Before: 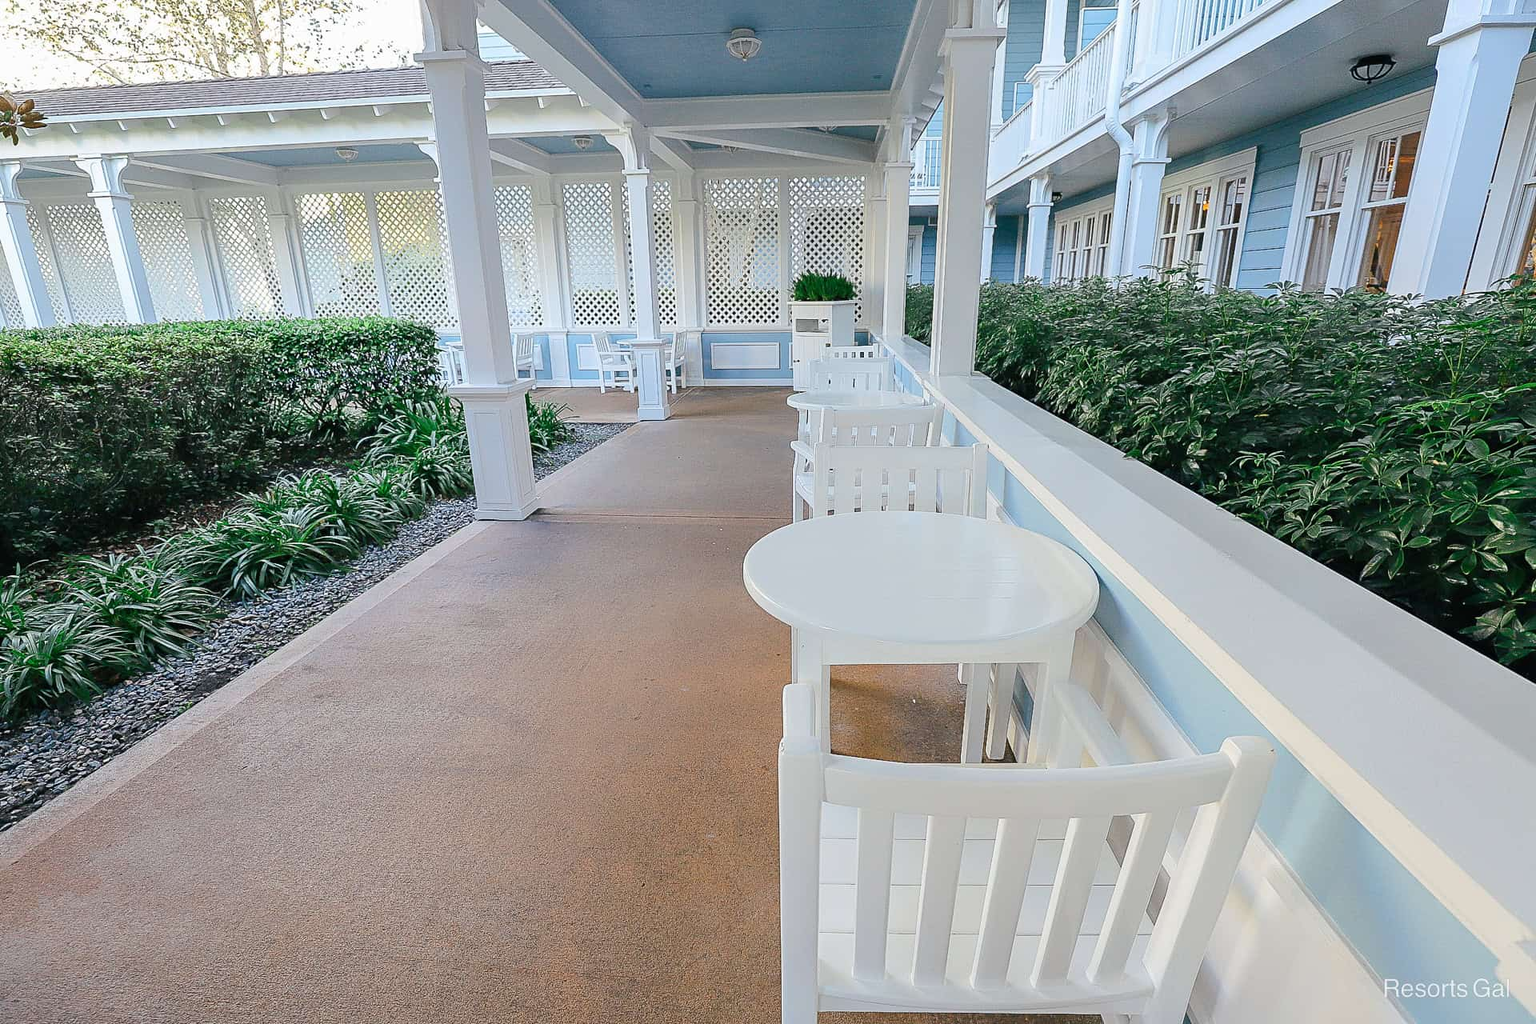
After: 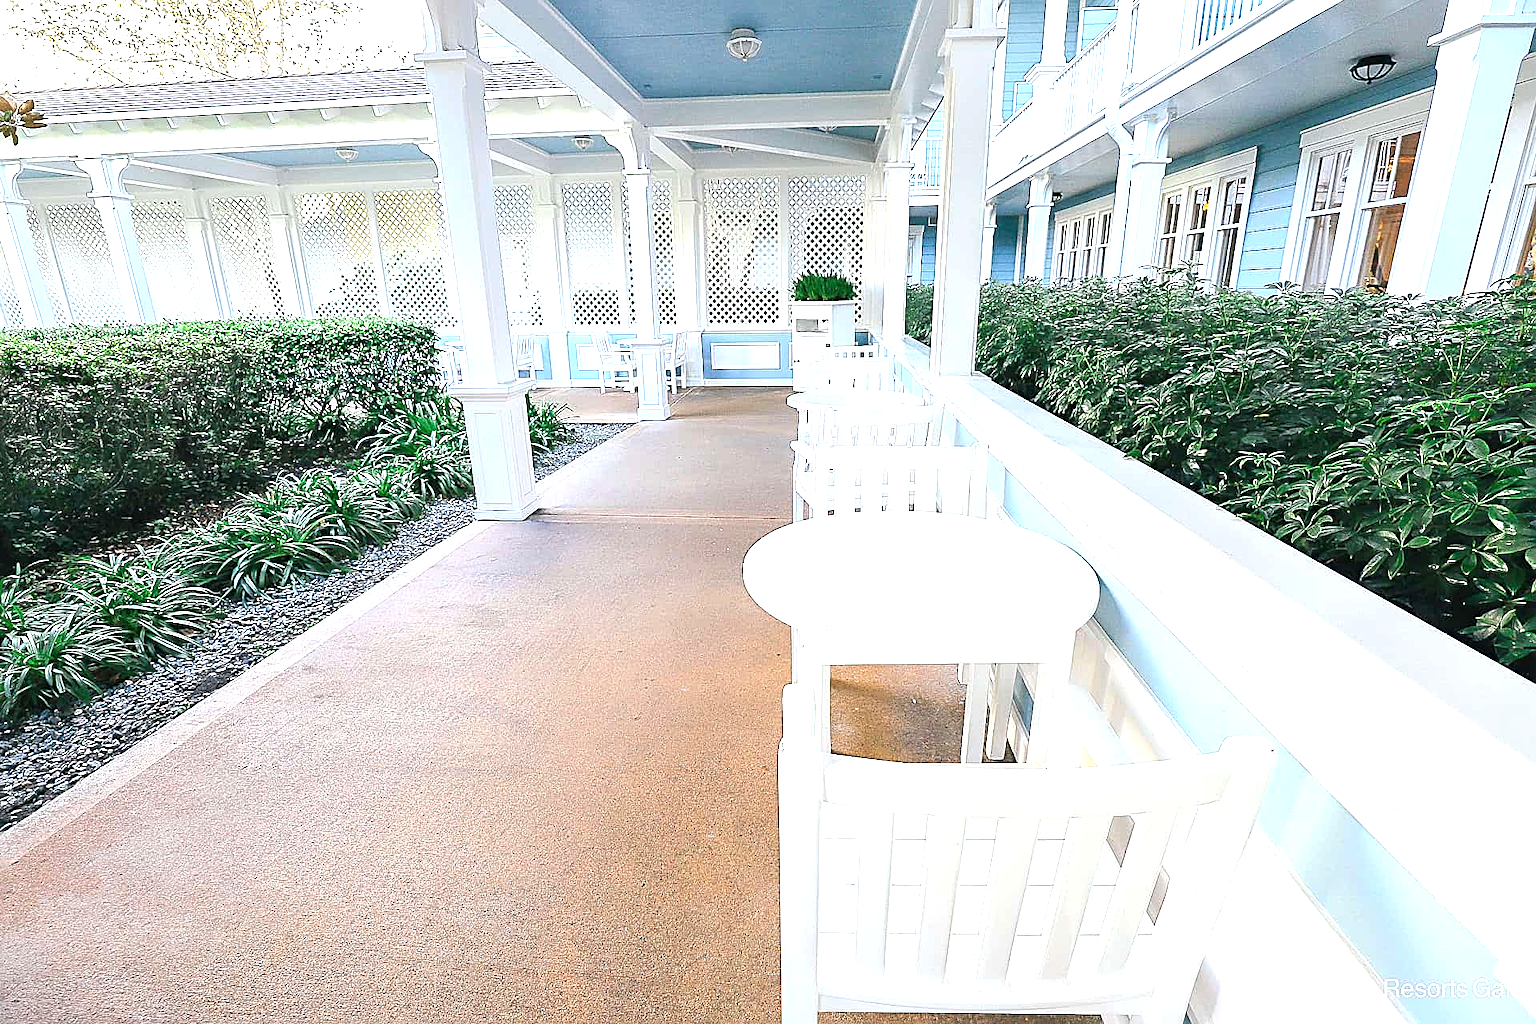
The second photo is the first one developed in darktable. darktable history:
sharpen: on, module defaults
exposure: black level correction 0, exposure 1.102 EV, compensate exposure bias true, compensate highlight preservation false
